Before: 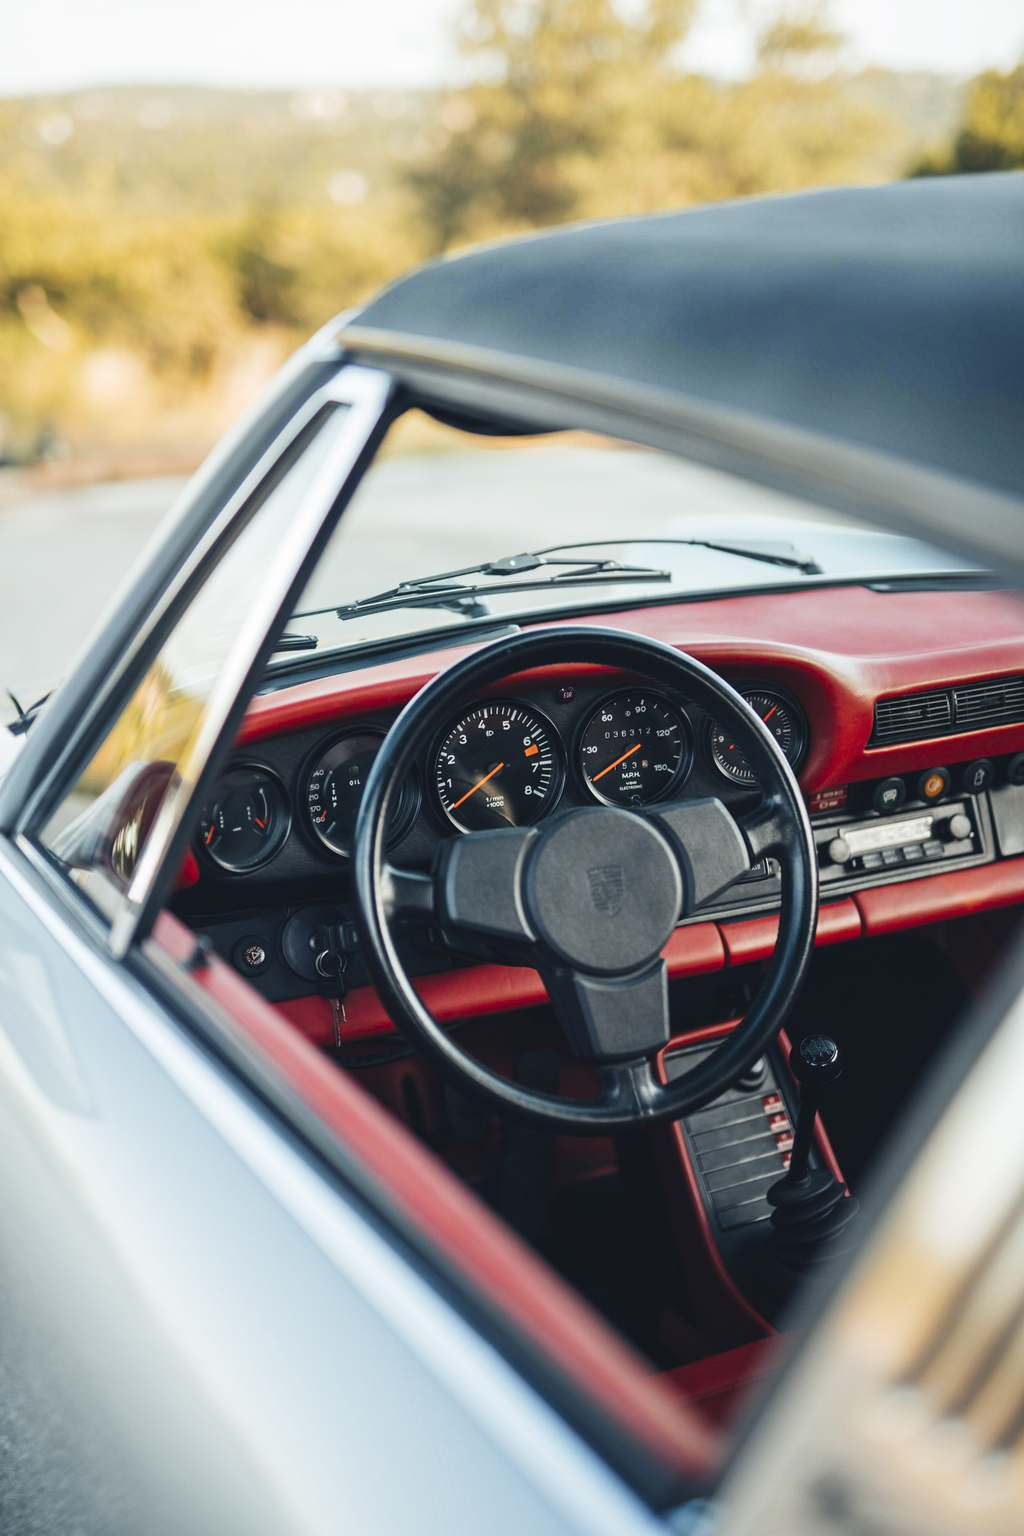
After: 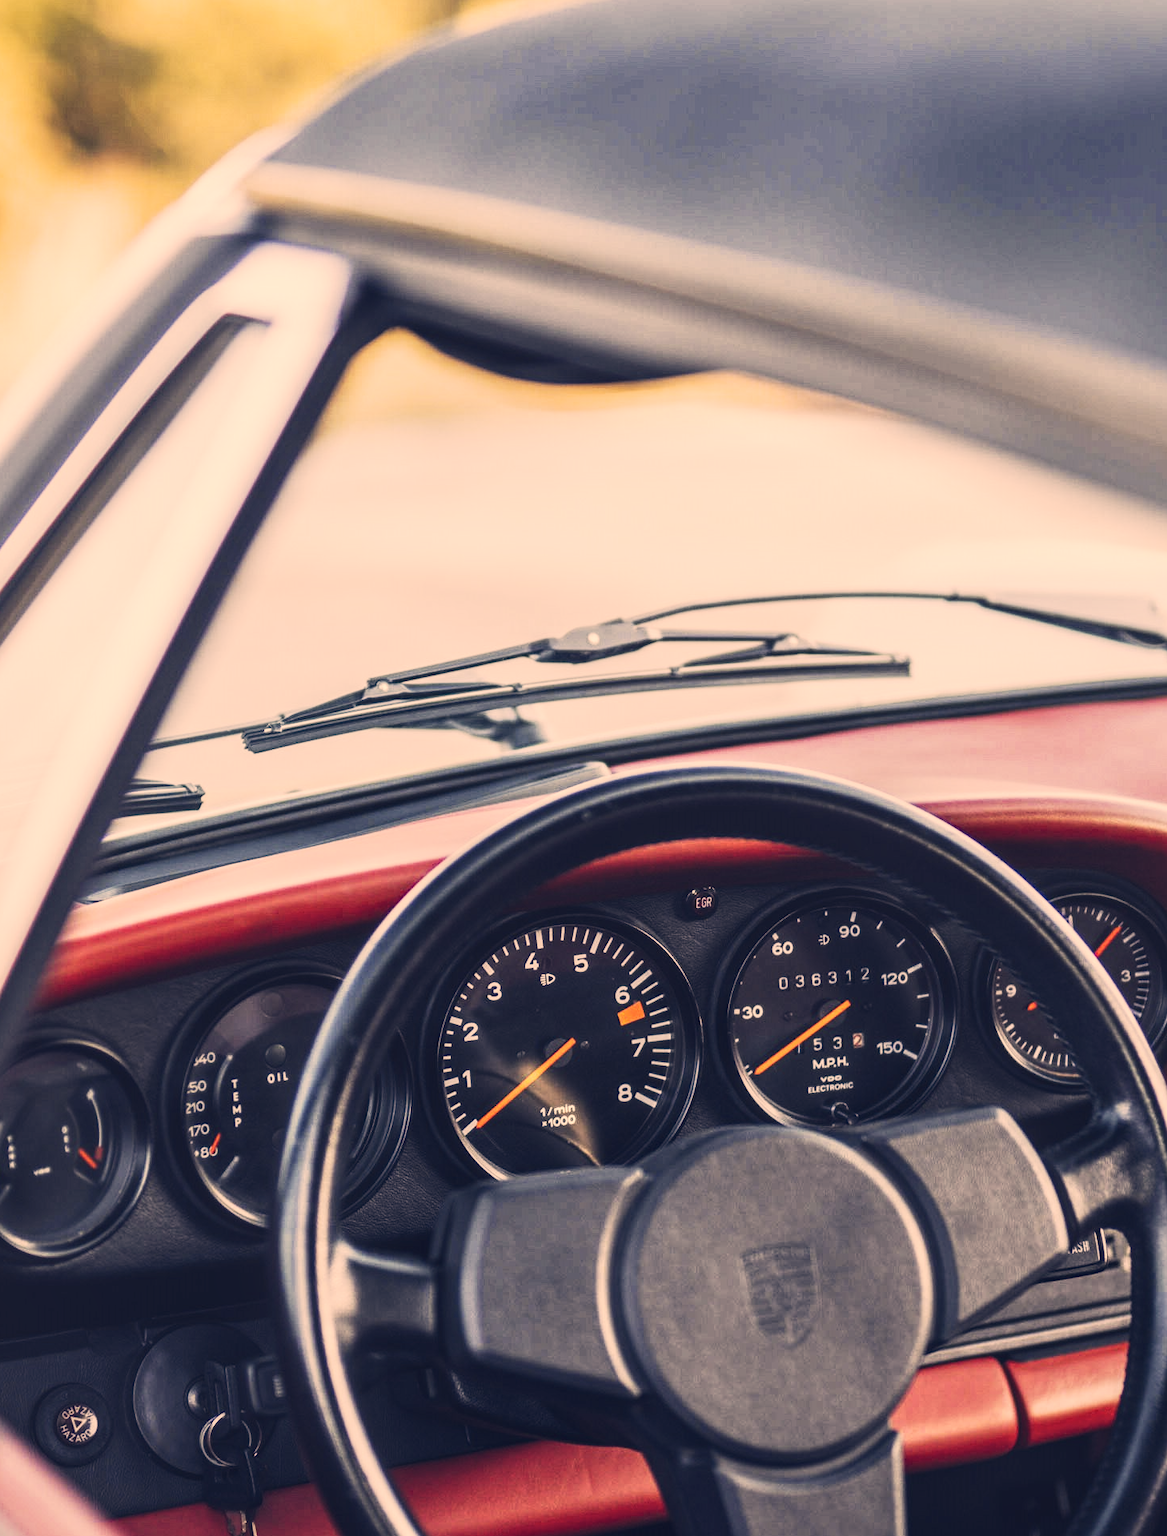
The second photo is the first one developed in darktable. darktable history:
crop: left 21.097%, top 15.91%, right 21.889%, bottom 34.09%
tone curve: curves: ch0 [(0, 0.013) (0.104, 0.103) (0.258, 0.267) (0.448, 0.487) (0.709, 0.794) (0.895, 0.915) (0.994, 0.971)]; ch1 [(0, 0) (0.335, 0.298) (0.446, 0.413) (0.488, 0.484) (0.515, 0.508) (0.584, 0.623) (0.635, 0.661) (1, 1)]; ch2 [(0, 0) (0.314, 0.306) (0.436, 0.447) (0.502, 0.503) (0.538, 0.541) (0.568, 0.603) (0.641, 0.635) (0.717, 0.701) (1, 1)], preserve colors none
color correction: highlights a* 19.87, highlights b* 28.01, shadows a* 3.41, shadows b* -17.74, saturation 0.764
local contrast: on, module defaults
